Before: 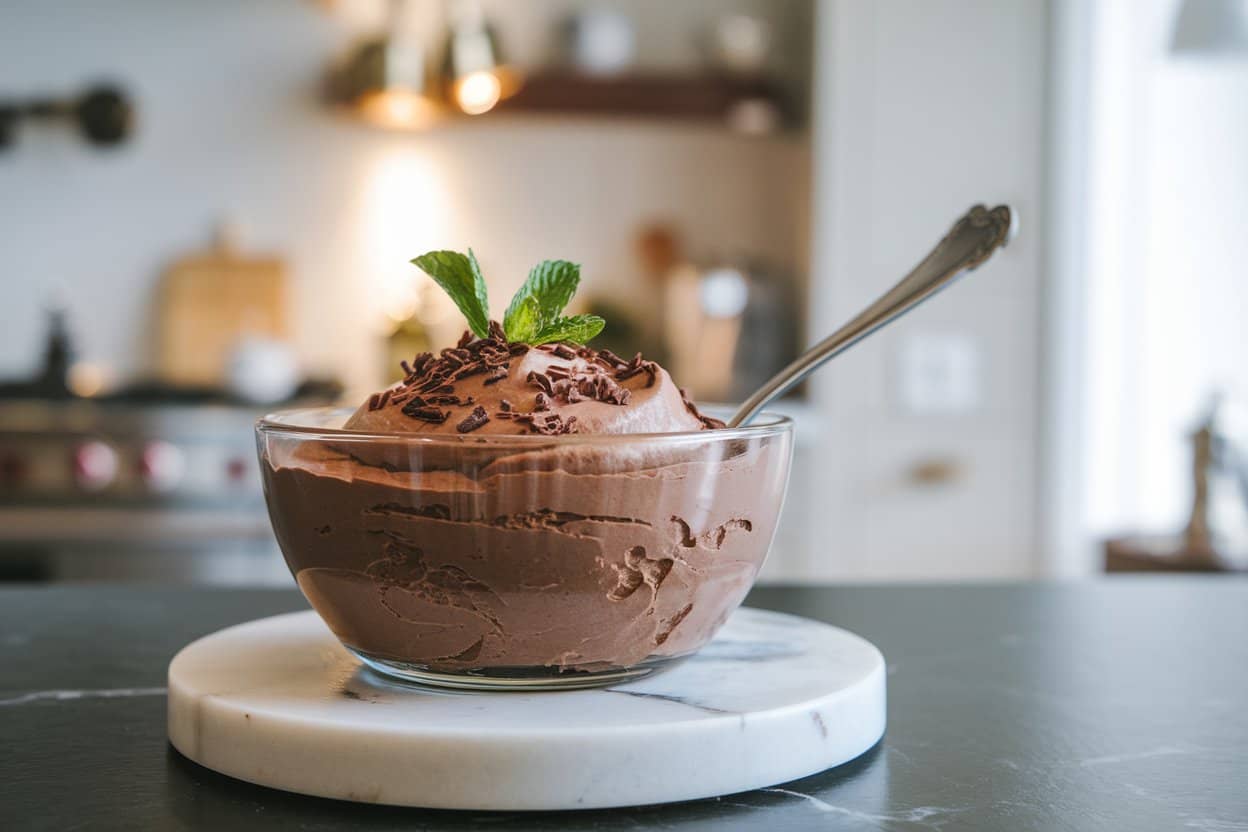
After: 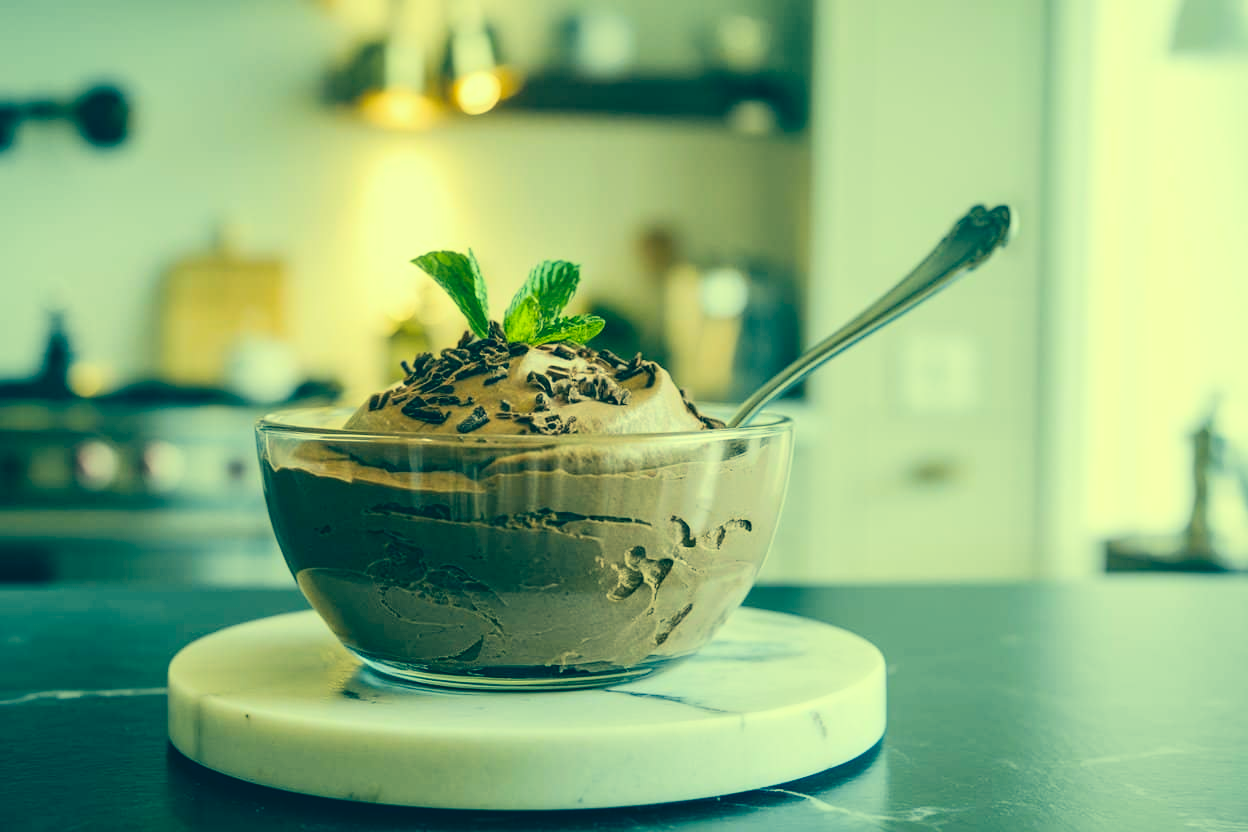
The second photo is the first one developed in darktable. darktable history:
color correction: highlights a* -15.16, highlights b* 39.84, shadows a* -39.81, shadows b* -26.77
tone curve: curves: ch0 [(0, 0) (0.004, 0.001) (0.133, 0.112) (0.325, 0.362) (0.832, 0.893) (1, 1)], color space Lab, independent channels, preserve colors none
